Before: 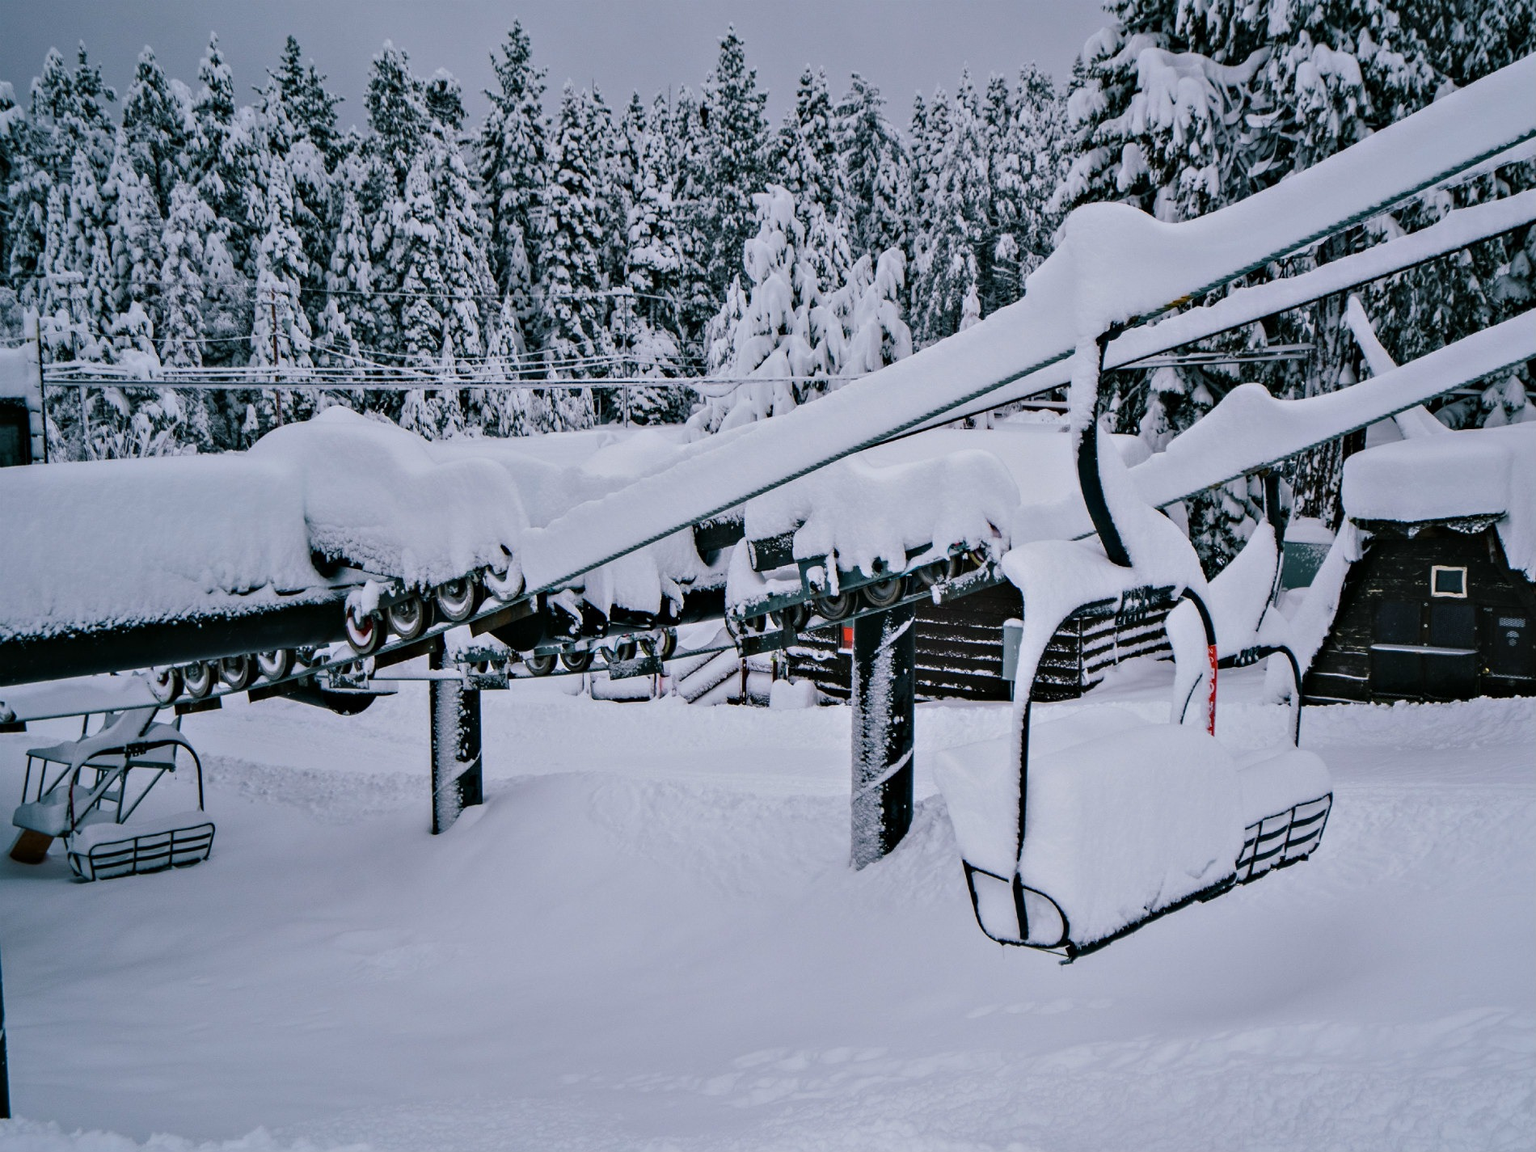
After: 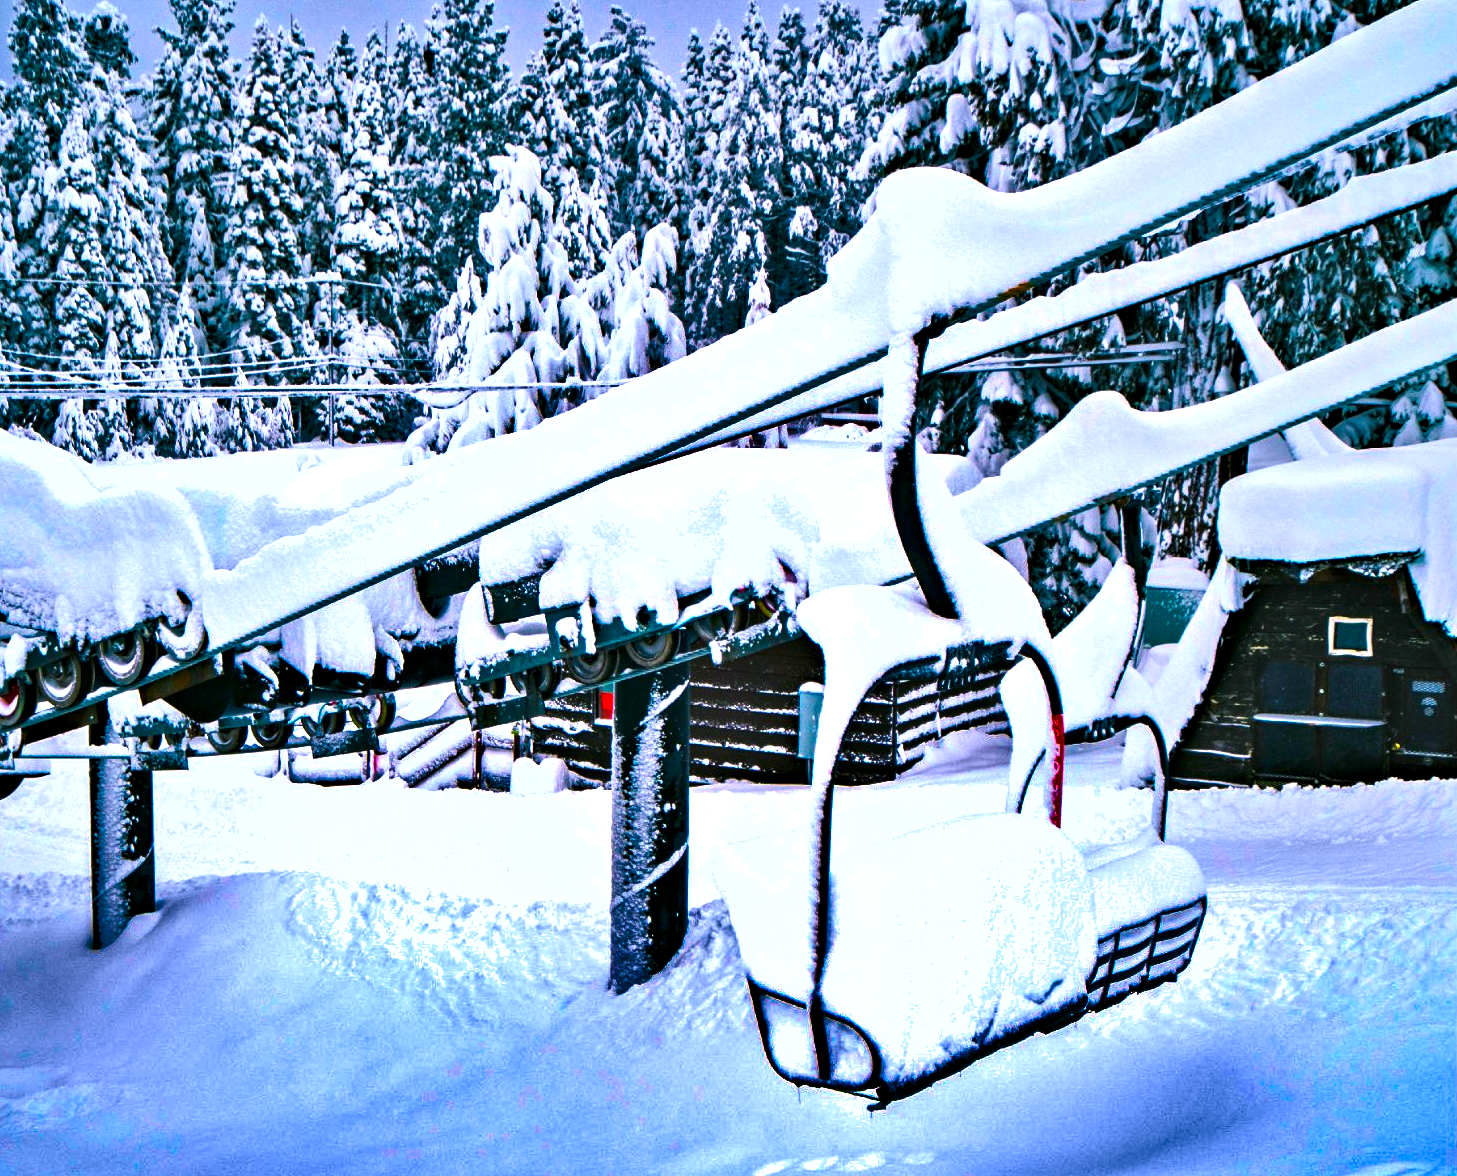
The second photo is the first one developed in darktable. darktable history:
crop: left 23.29%, top 5.892%, bottom 11.517%
shadows and highlights: shadows 21.05, highlights -81.9, soften with gaussian
exposure: black level correction 0, exposure 1.199 EV, compensate exposure bias true, compensate highlight preservation false
color balance rgb: perceptual saturation grading › global saturation 60.652%, perceptual saturation grading › highlights 20.808%, perceptual saturation grading › shadows -49.453%, global vibrance 50.246%
haze removal: compatibility mode true, adaptive false
